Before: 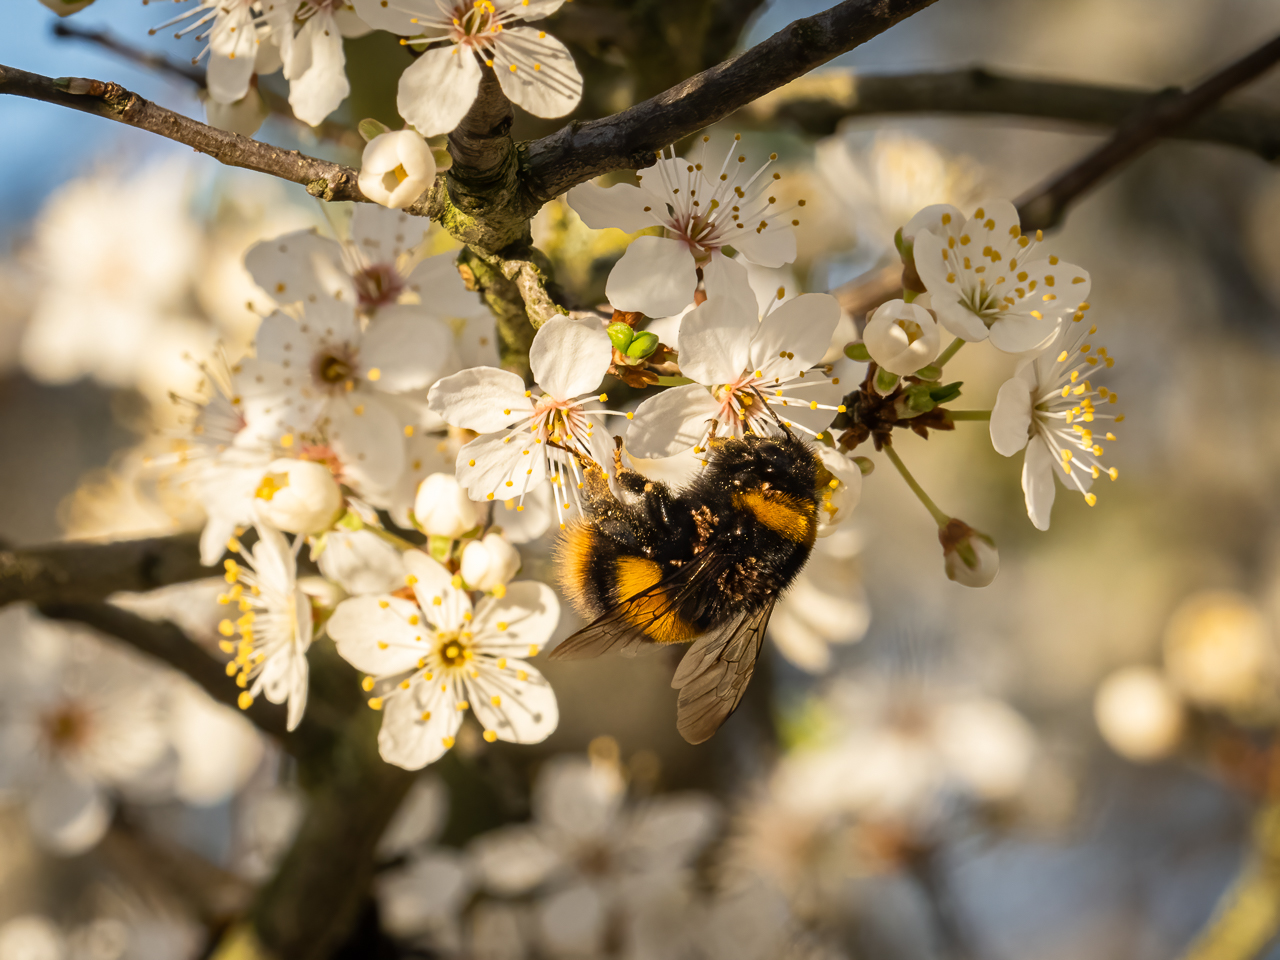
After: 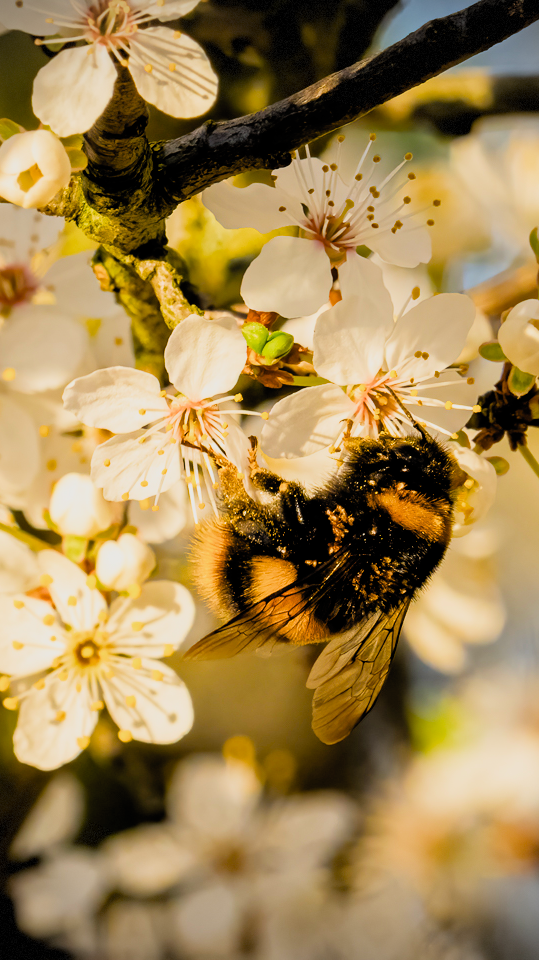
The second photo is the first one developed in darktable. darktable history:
exposure: black level correction 0.001, exposure 0.675 EV, compensate highlight preservation false
filmic rgb: black relative exposure -4.58 EV, white relative exposure 4.8 EV, threshold 3 EV, hardness 2.36, latitude 36.07%, contrast 1.048, highlights saturation mix 1.32%, shadows ↔ highlights balance 1.25%, color science v4 (2020), enable highlight reconstruction true
vignetting: dithering 8-bit output, unbound false
color balance rgb: linear chroma grading › global chroma 15%, perceptual saturation grading › global saturation 30%
crop: left 28.583%, right 29.231%
